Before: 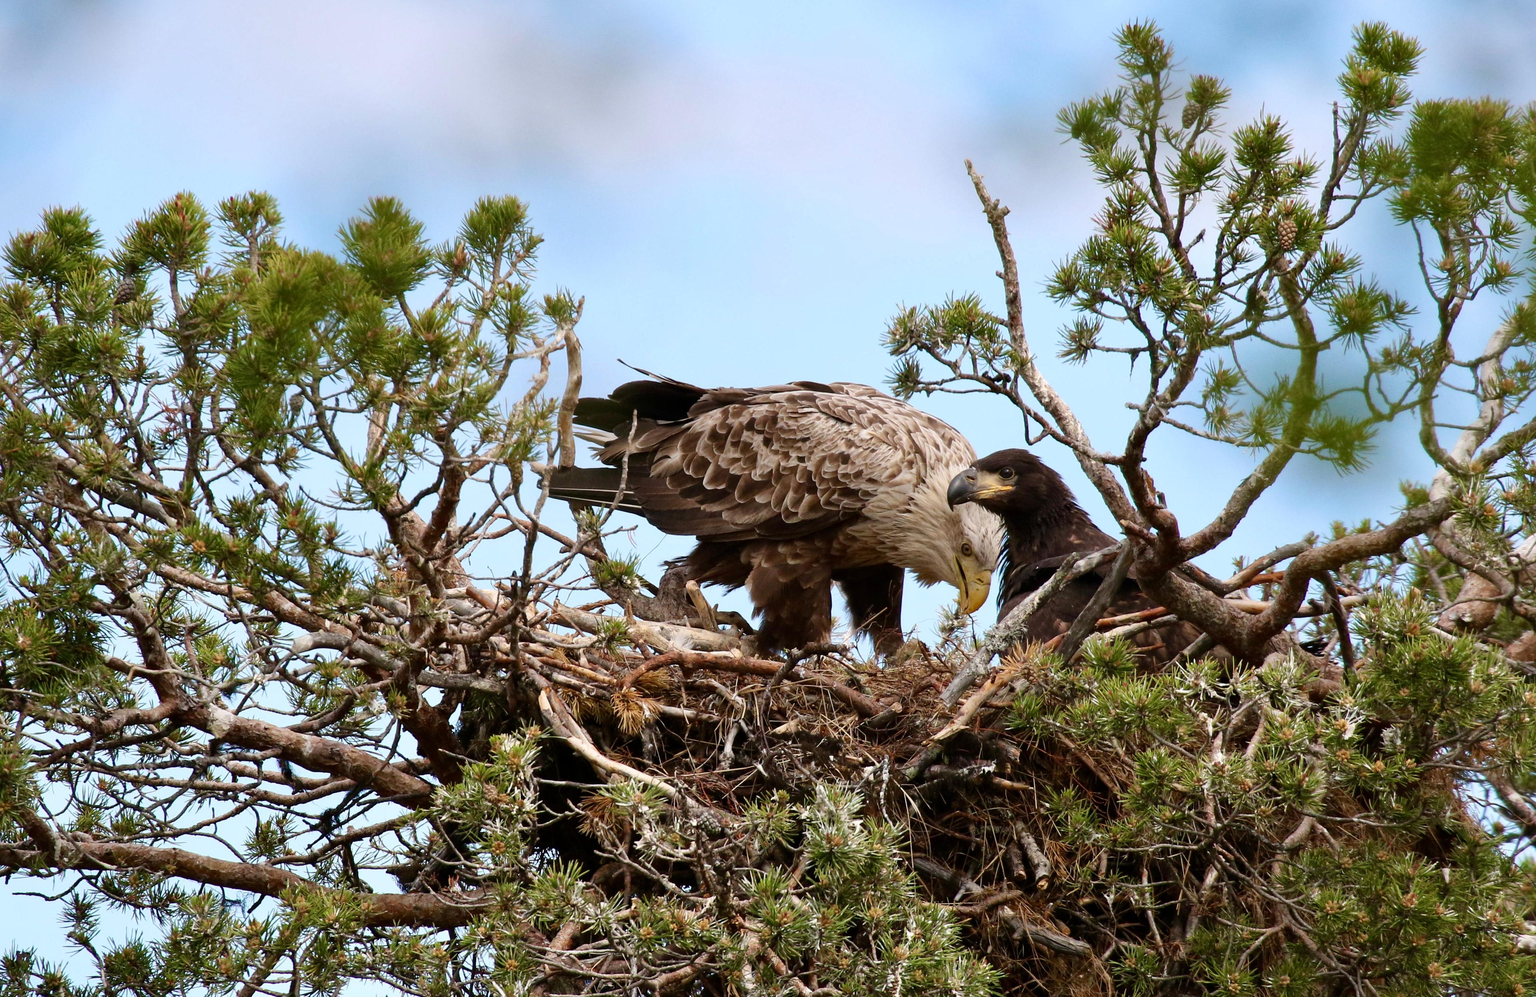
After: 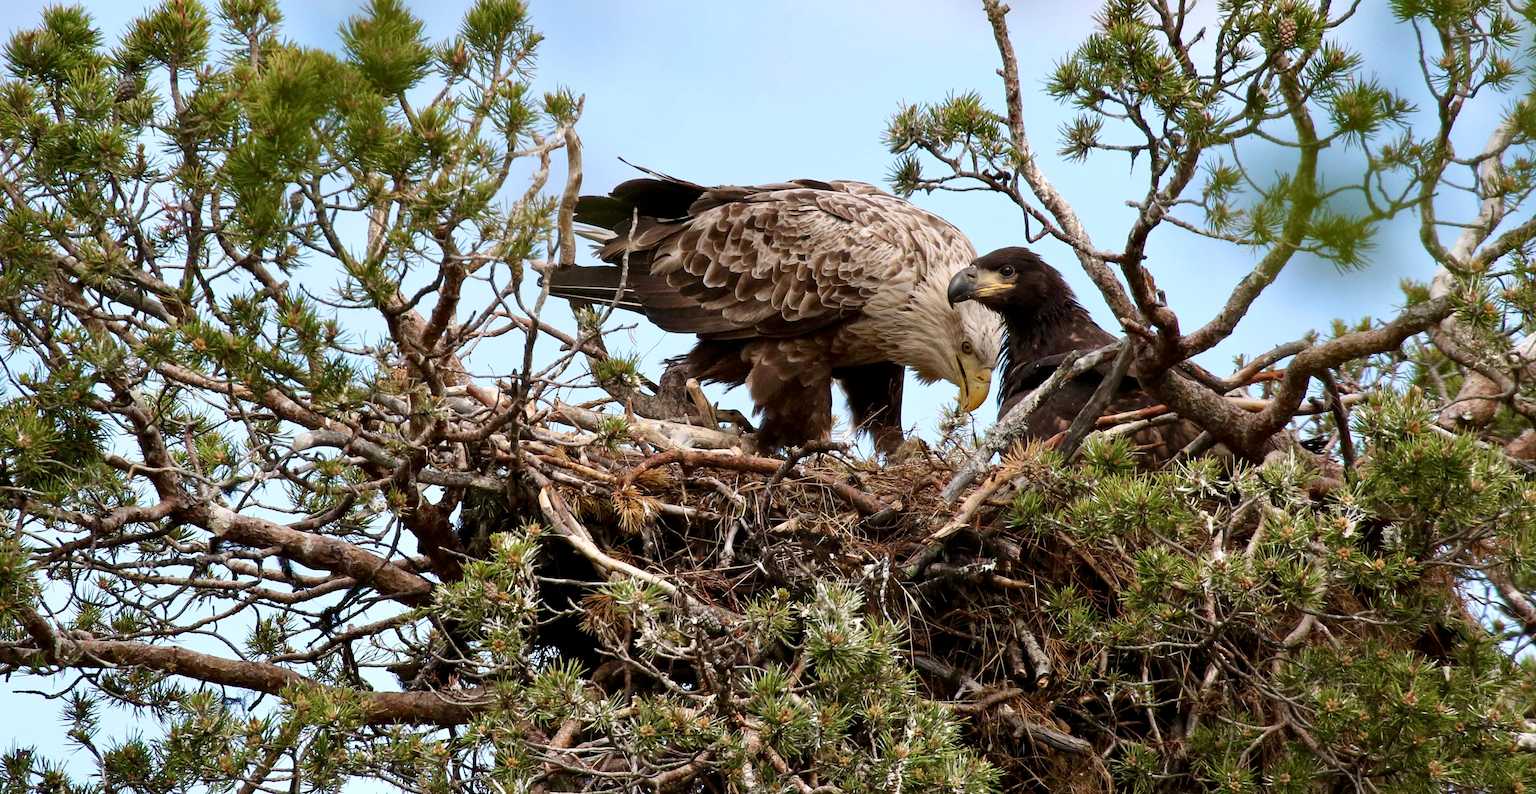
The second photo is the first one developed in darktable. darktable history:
local contrast: highlights 106%, shadows 101%, detail 120%, midtone range 0.2
crop and rotate: top 20.338%
